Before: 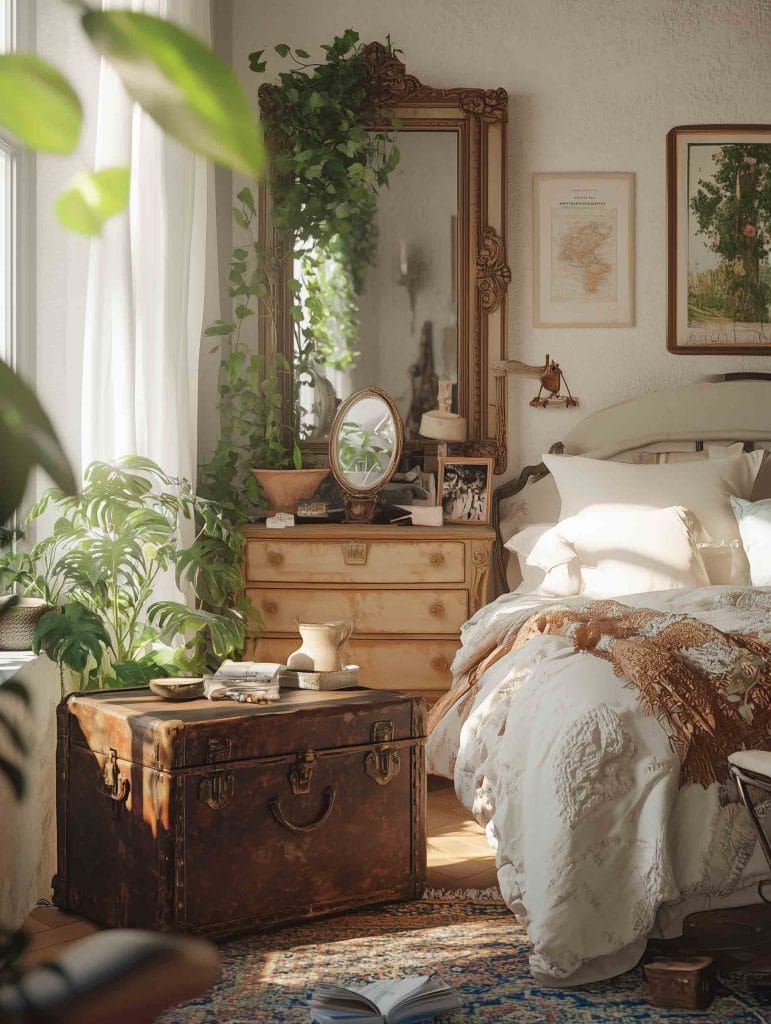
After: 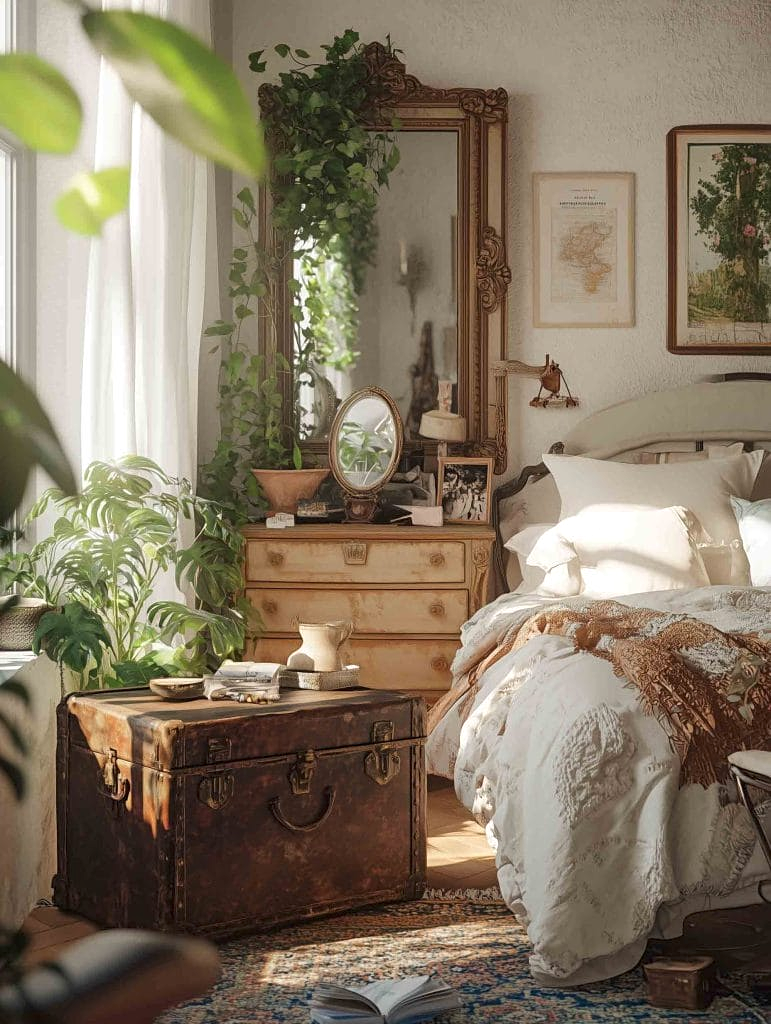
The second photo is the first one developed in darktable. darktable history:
sharpen: amount 0.2
local contrast: highlights 100%, shadows 100%, detail 120%, midtone range 0.2
